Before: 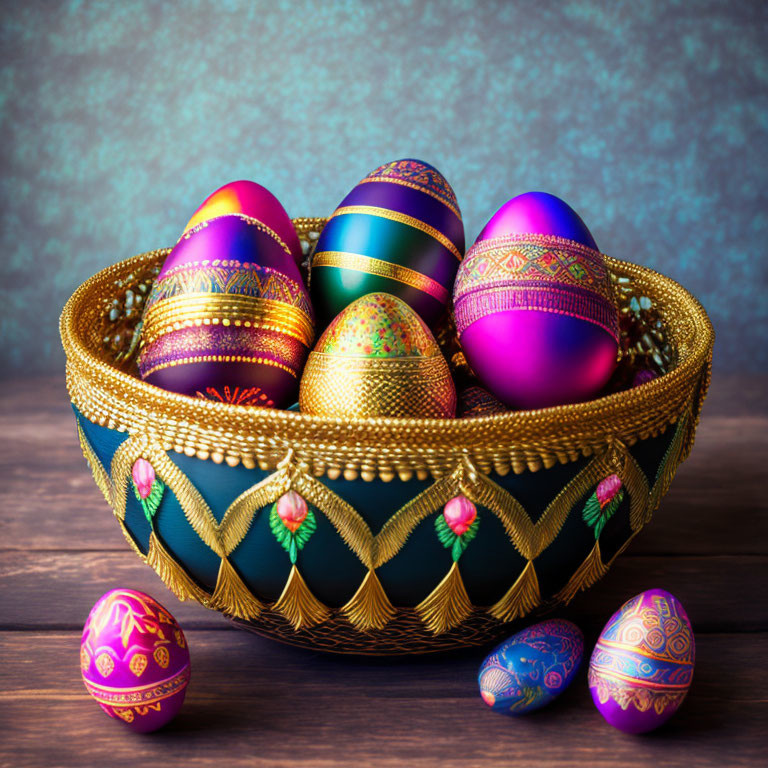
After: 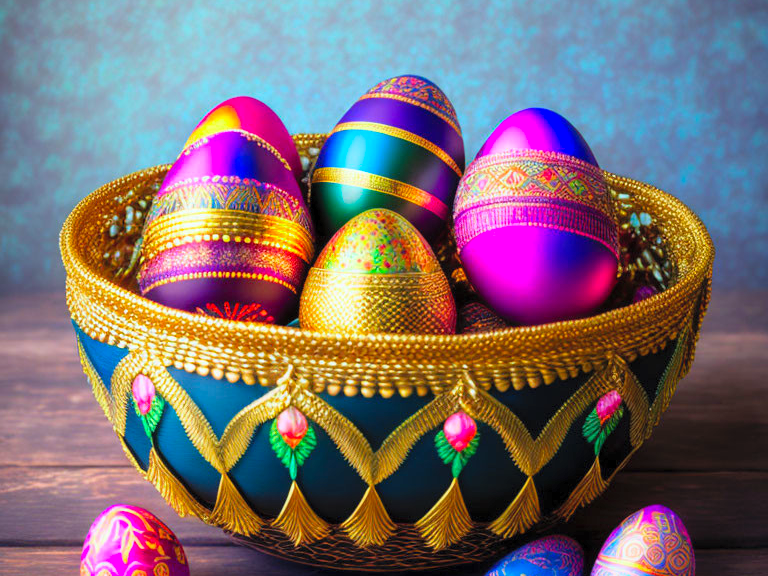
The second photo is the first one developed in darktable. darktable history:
contrast brightness saturation: contrast 0.07, brightness 0.18, saturation 0.4
white balance: red 0.974, blue 1.044
base curve: curves: ch0 [(0, 0) (0.303, 0.277) (1, 1)]
crop: top 11.038%, bottom 13.962%
